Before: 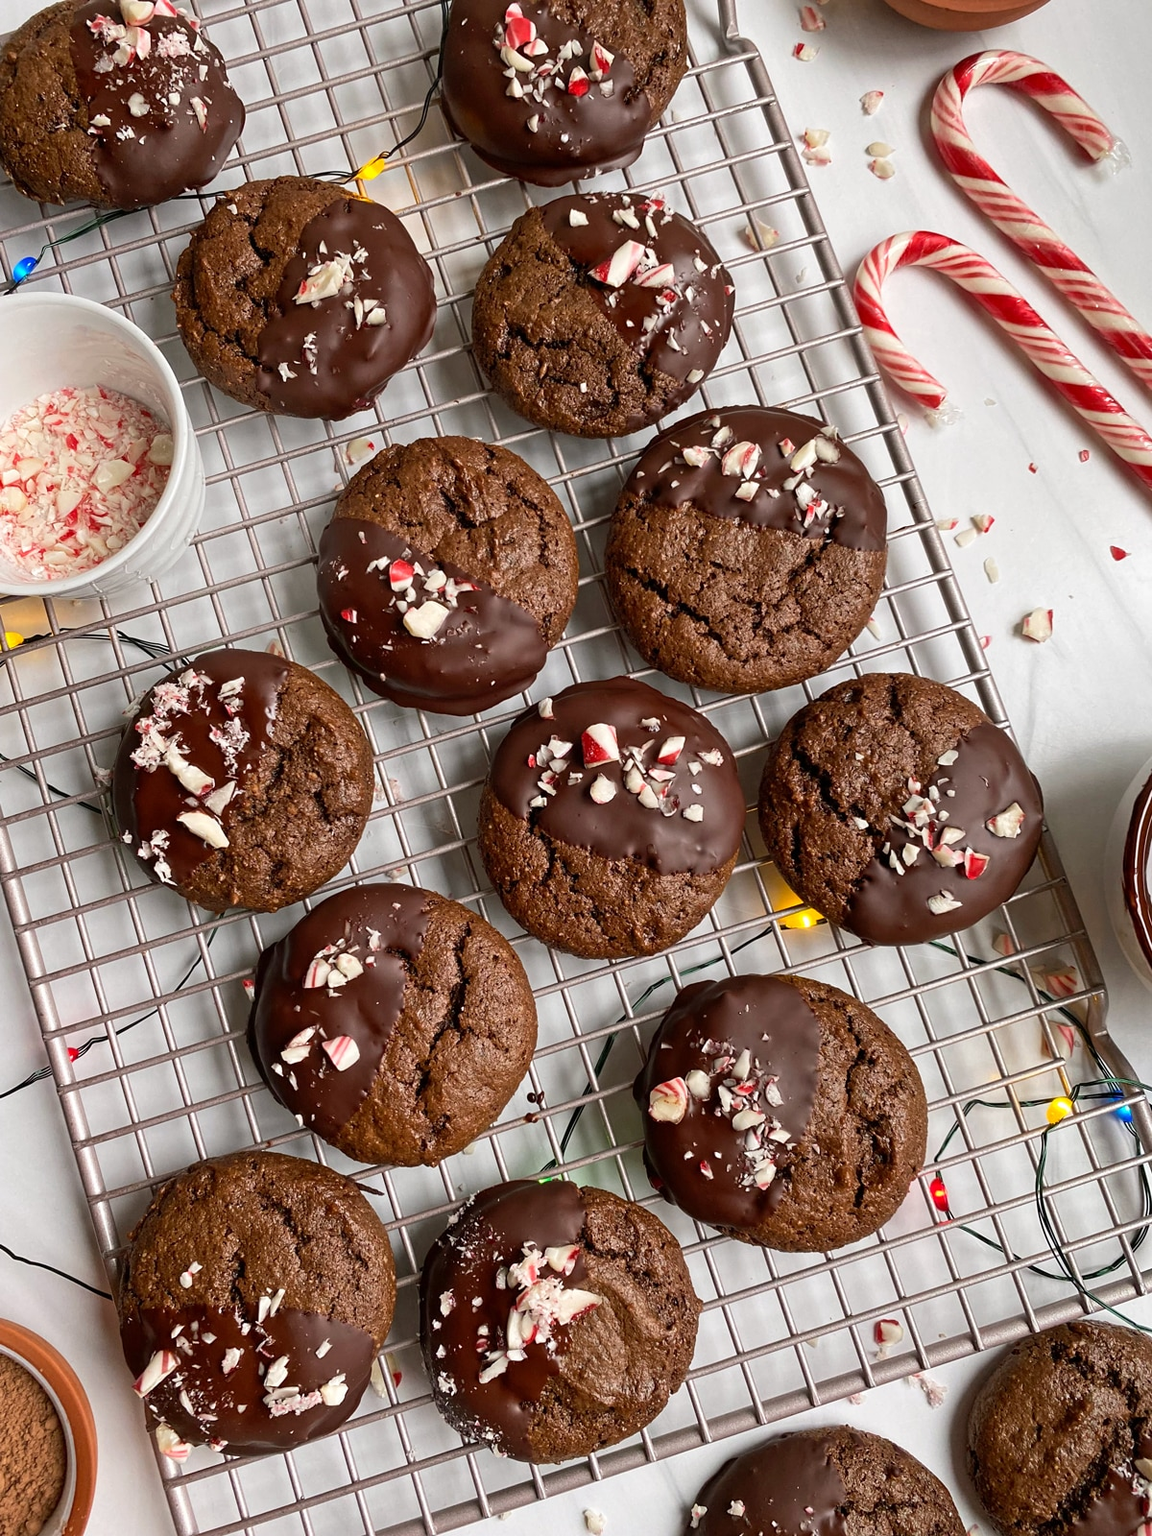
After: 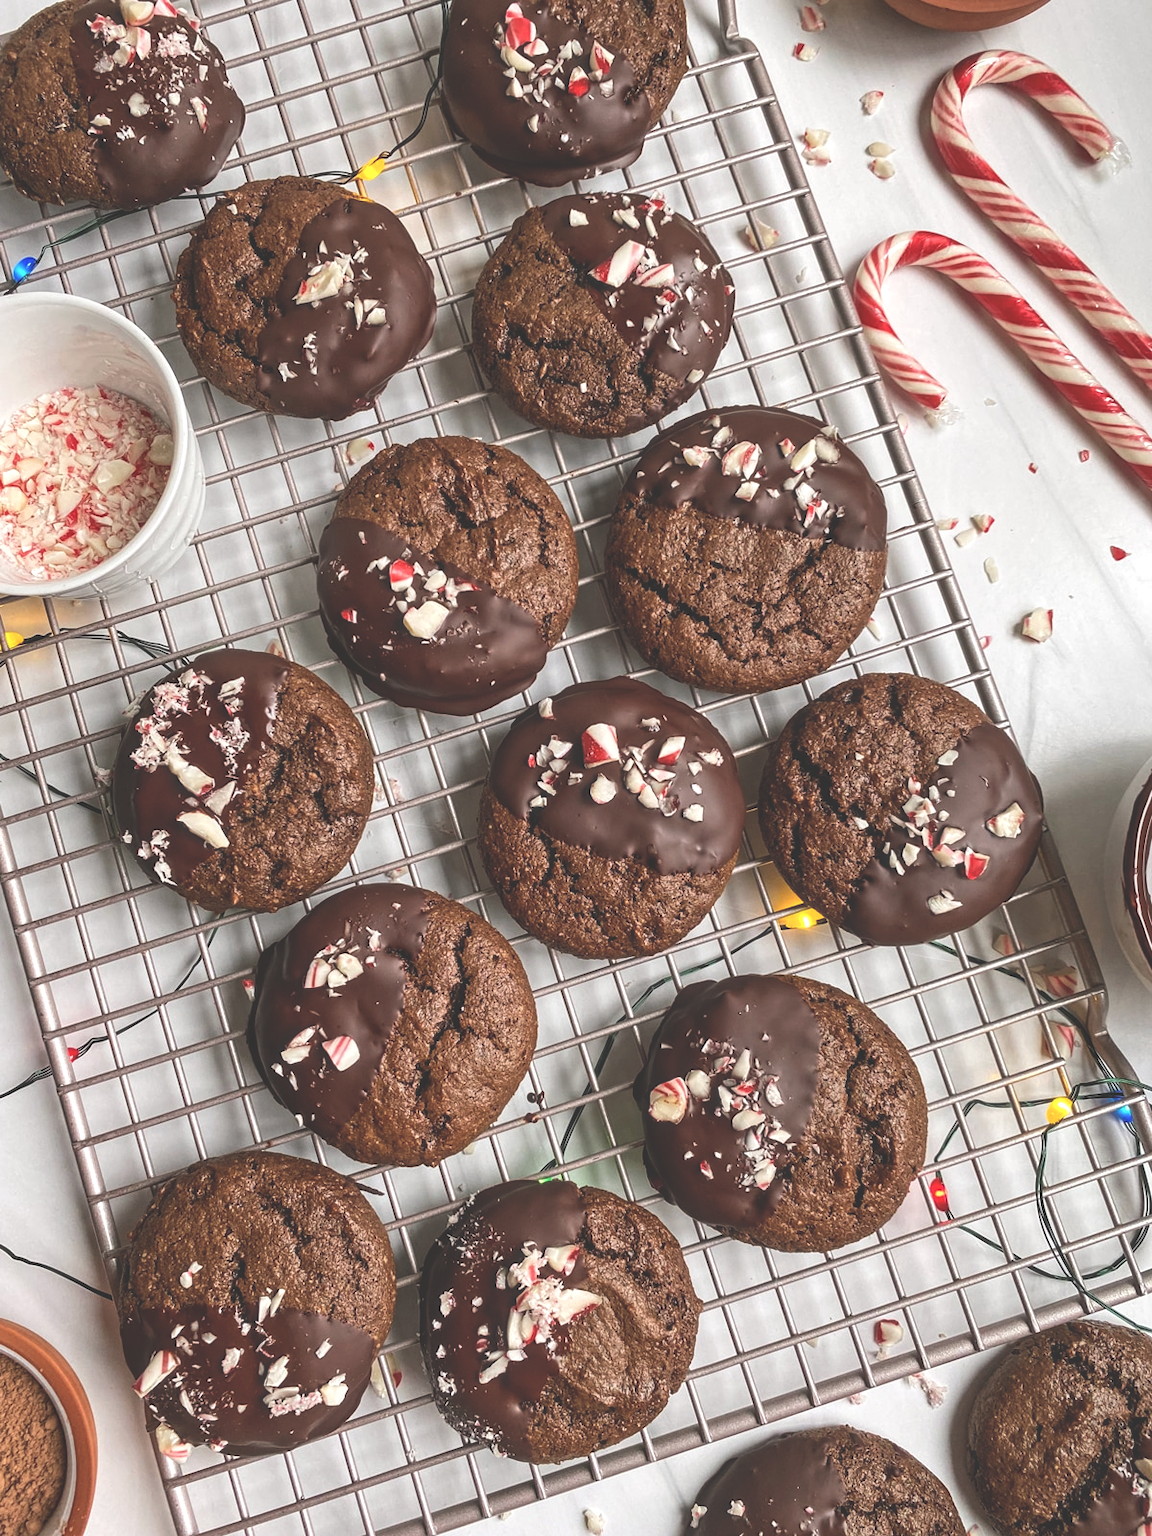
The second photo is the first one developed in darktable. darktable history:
local contrast: detail 130%
exposure: black level correction -0.041, exposure 0.064 EV, compensate highlight preservation false
